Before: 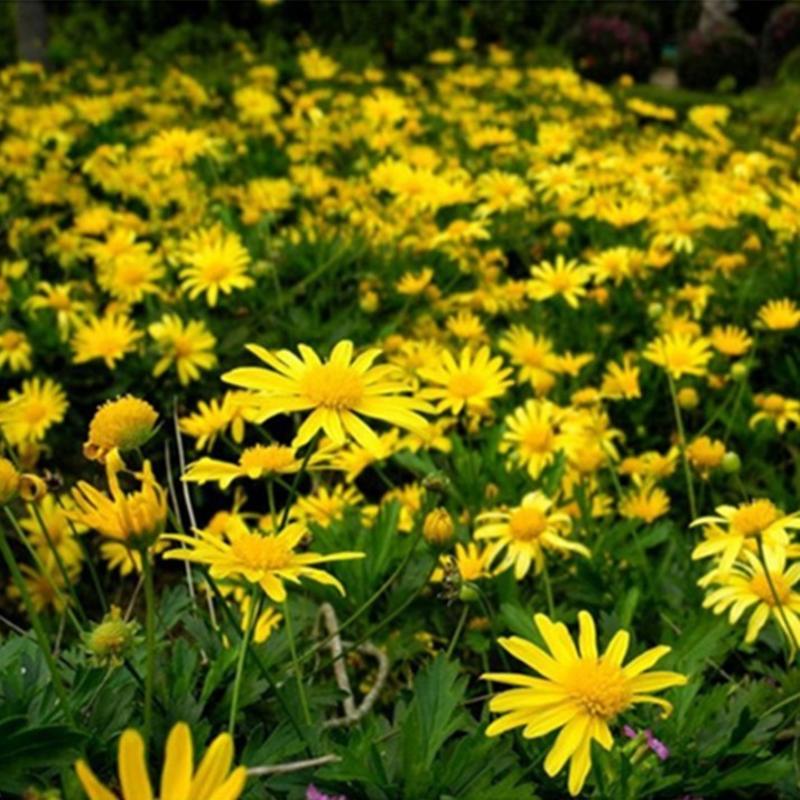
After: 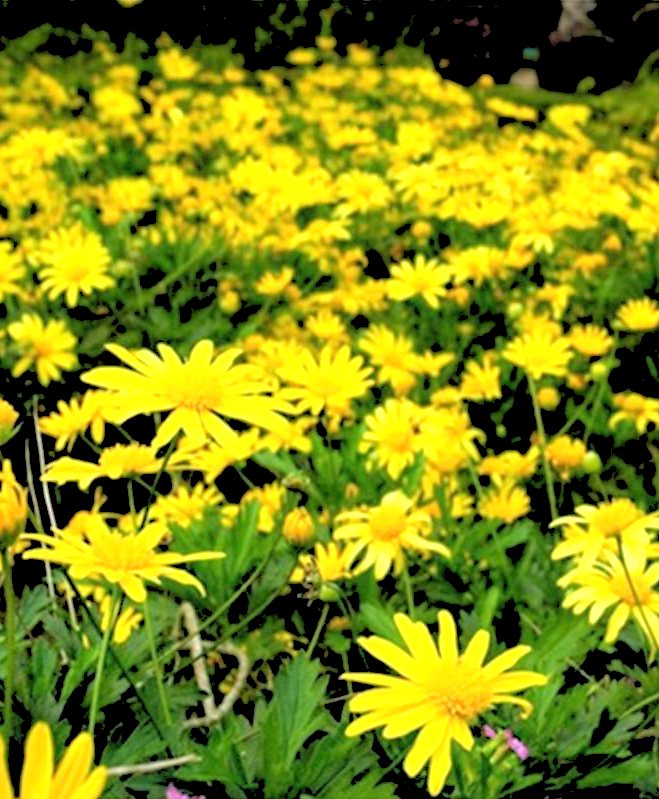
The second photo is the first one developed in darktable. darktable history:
exposure: black level correction 0, exposure 0.7 EV, compensate exposure bias true, compensate highlight preservation false
rgb levels: levels [[0.027, 0.429, 0.996], [0, 0.5, 1], [0, 0.5, 1]]
crop: left 17.582%, bottom 0.031%
